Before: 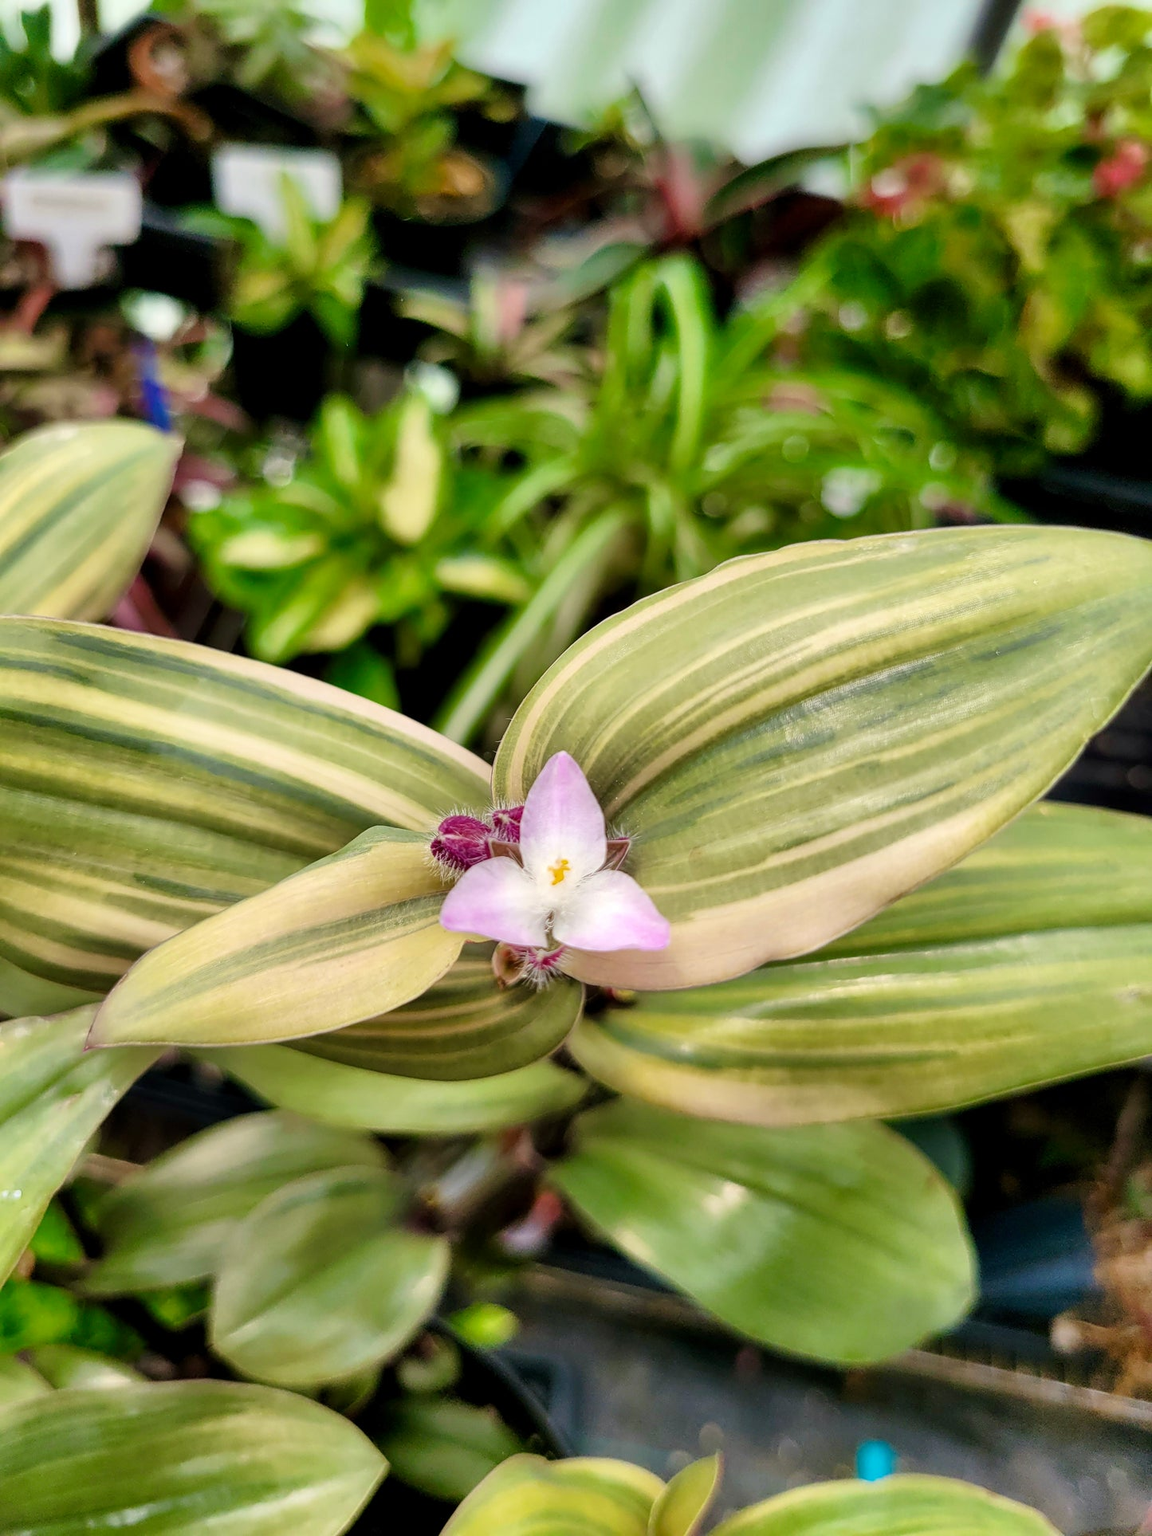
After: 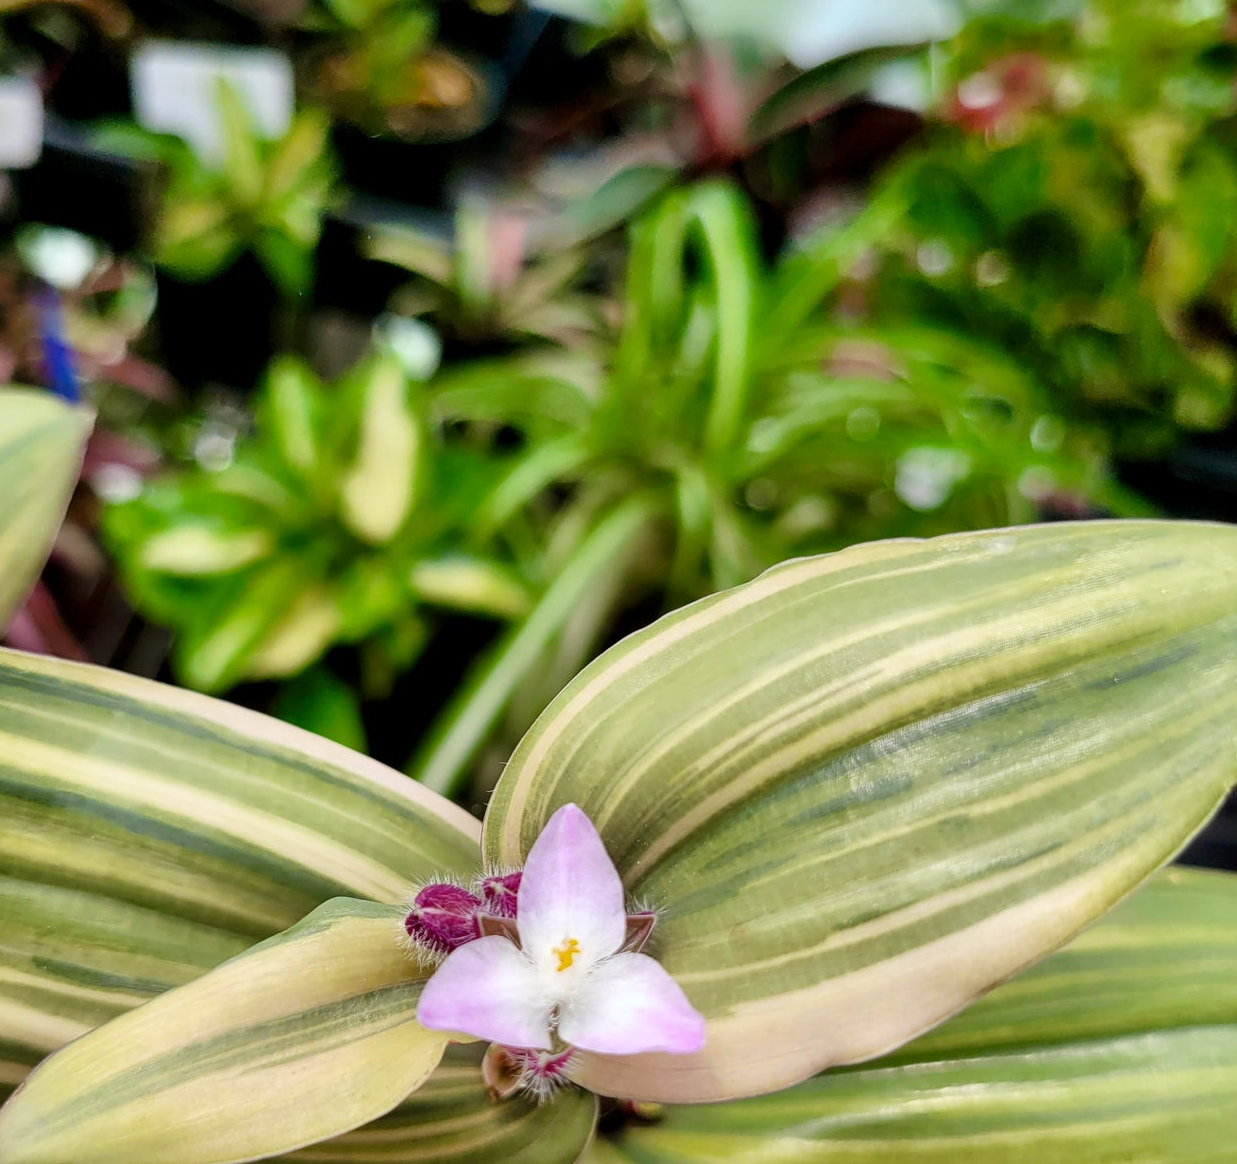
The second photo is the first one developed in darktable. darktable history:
white balance: red 0.974, blue 1.044
crop and rotate: left 9.345%, top 7.22%, right 4.982%, bottom 32.331%
